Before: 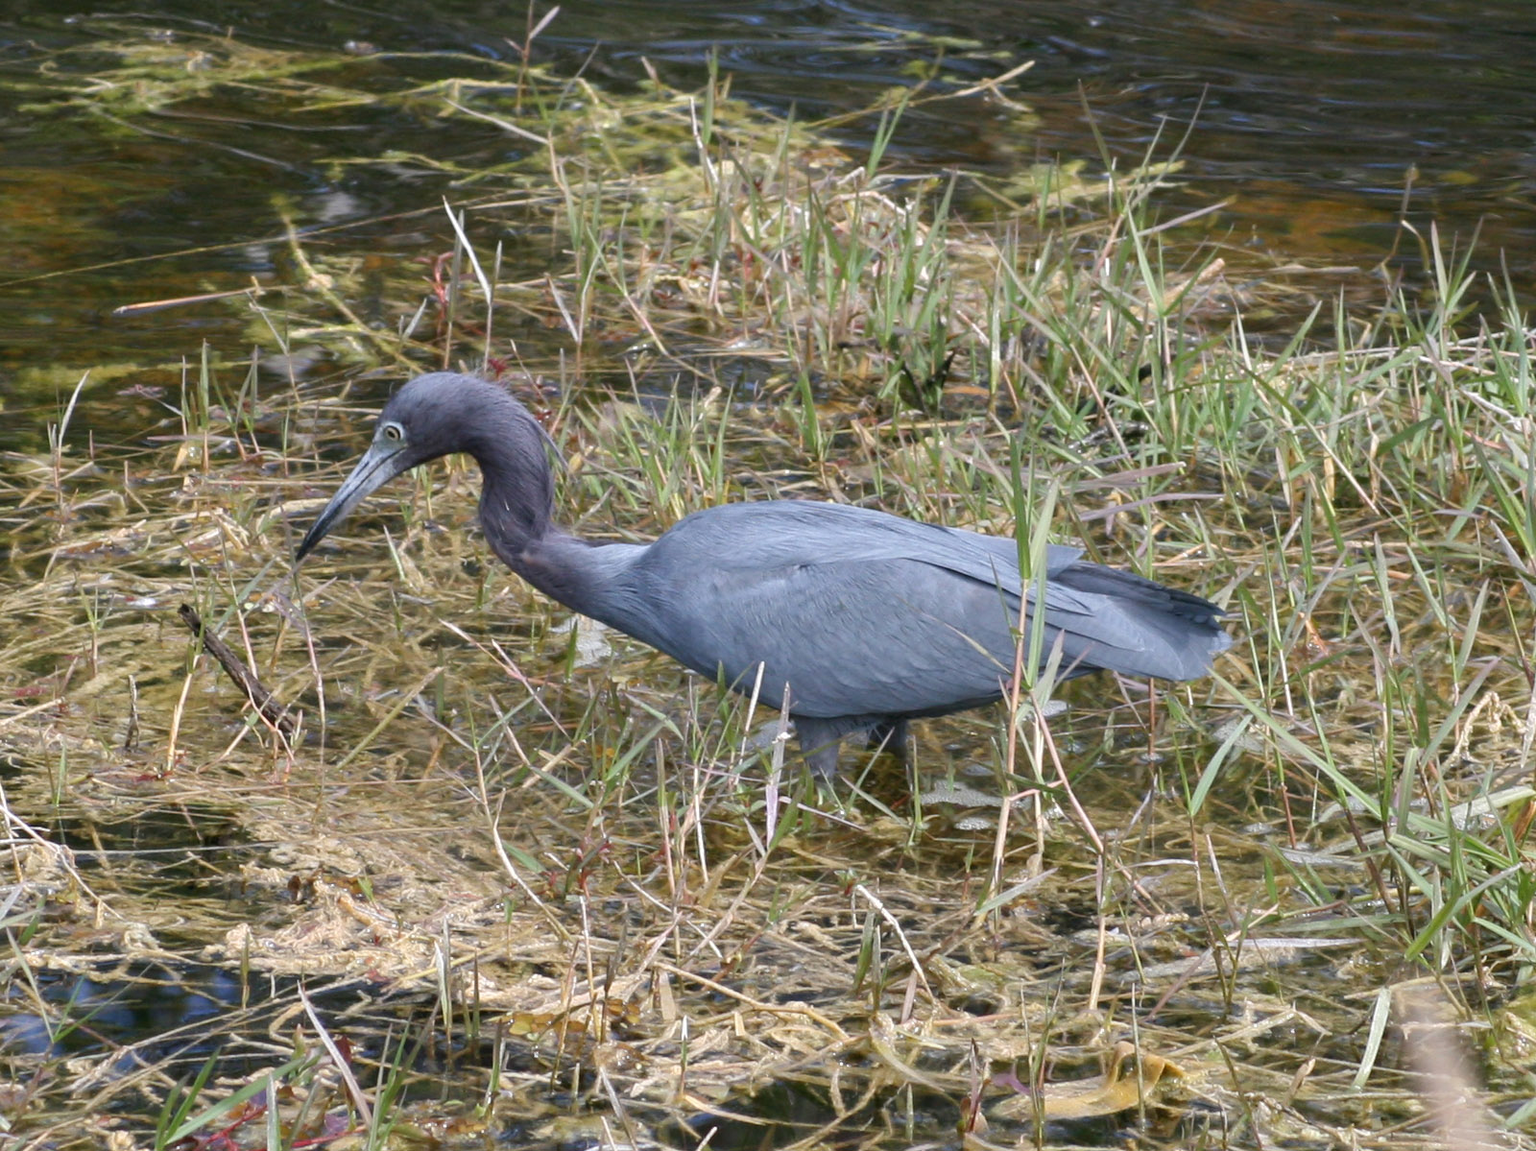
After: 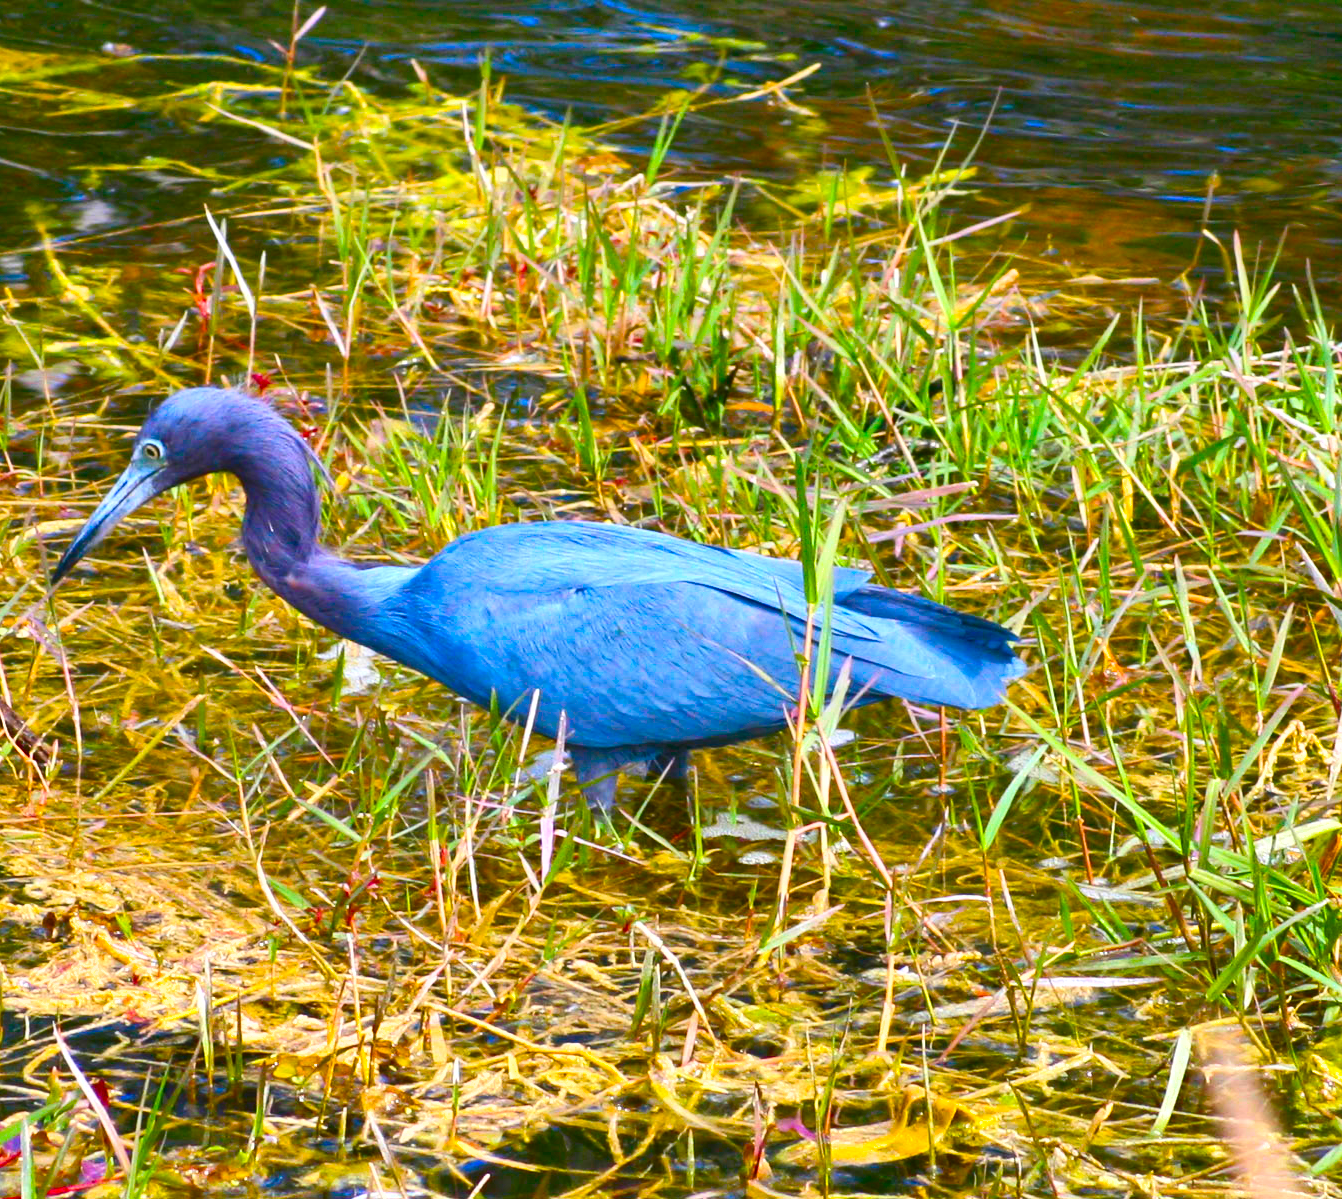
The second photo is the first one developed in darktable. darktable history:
color balance rgb: global offset › luminance 0.748%, linear chroma grading › shadows 17.379%, linear chroma grading › highlights 61.192%, linear chroma grading › global chroma 49.716%, perceptual saturation grading › global saturation 34.971%, perceptual saturation grading › highlights -29.972%, perceptual saturation grading › shadows 34.577%
contrast brightness saturation: contrast 0.181, saturation 0.304
shadows and highlights: radius 117.22, shadows 42.21, highlights -62.19, soften with gaussian
crop: left 16.12%
exposure: black level correction 0, exposure 0.498 EV, compensate highlight preservation false
